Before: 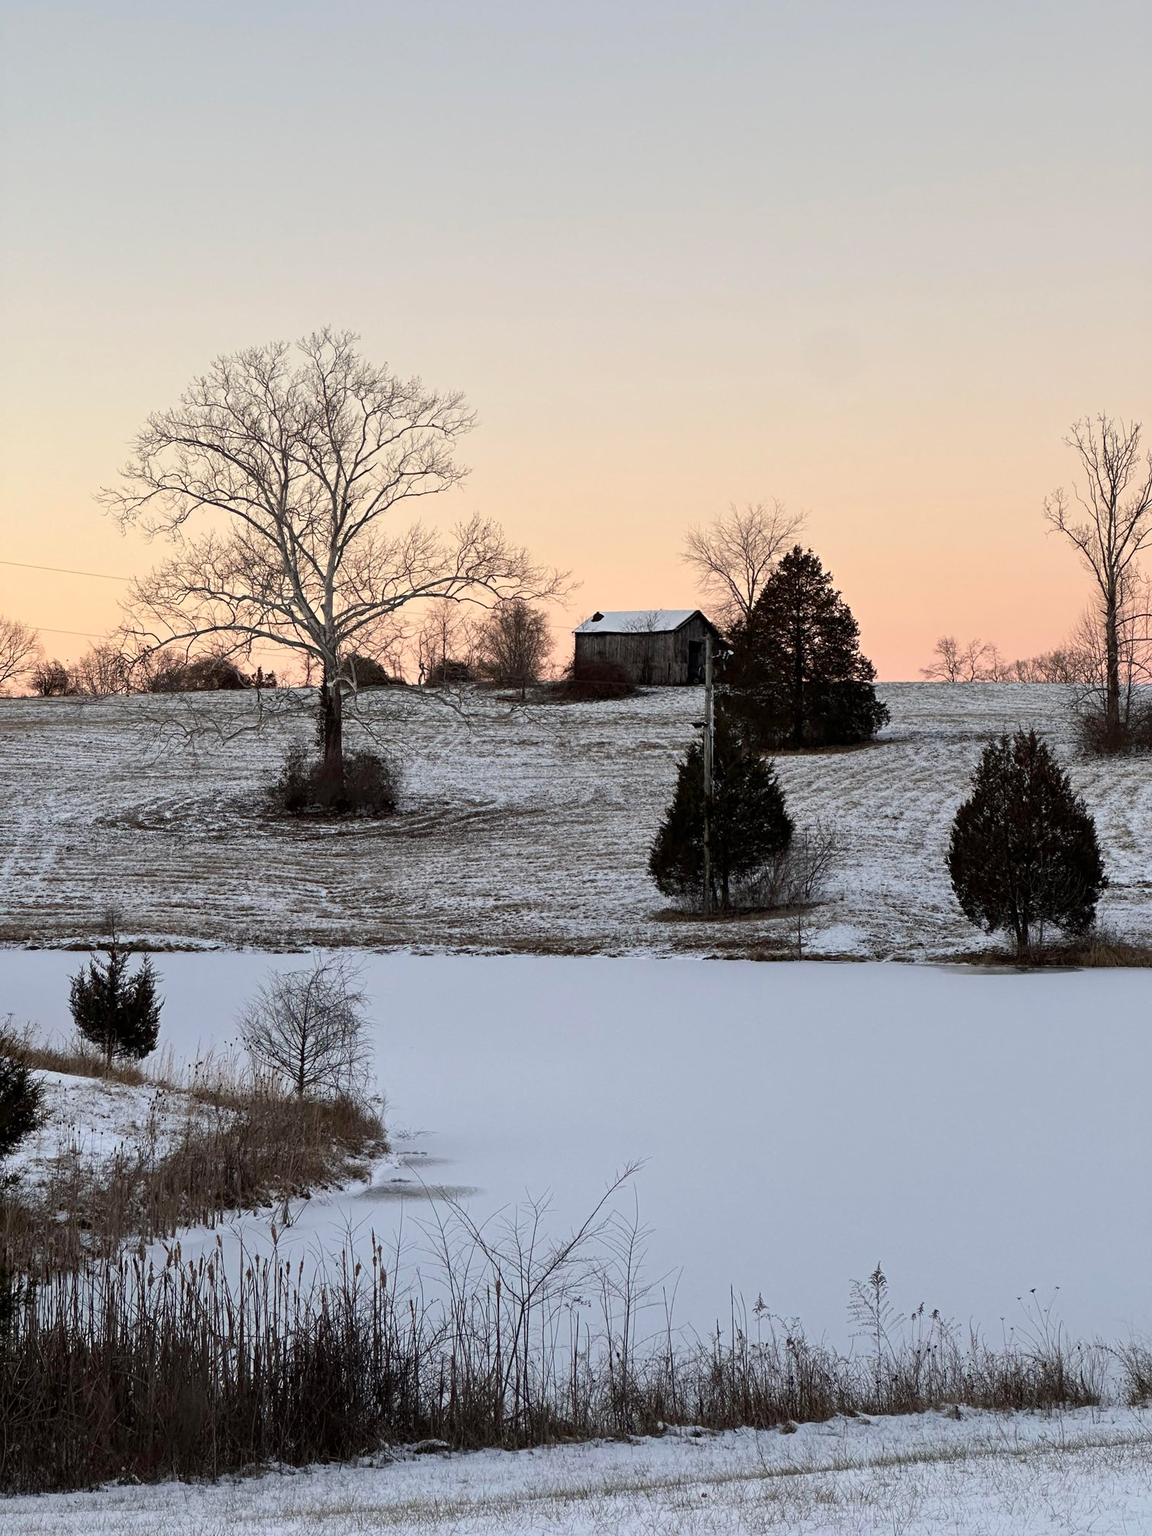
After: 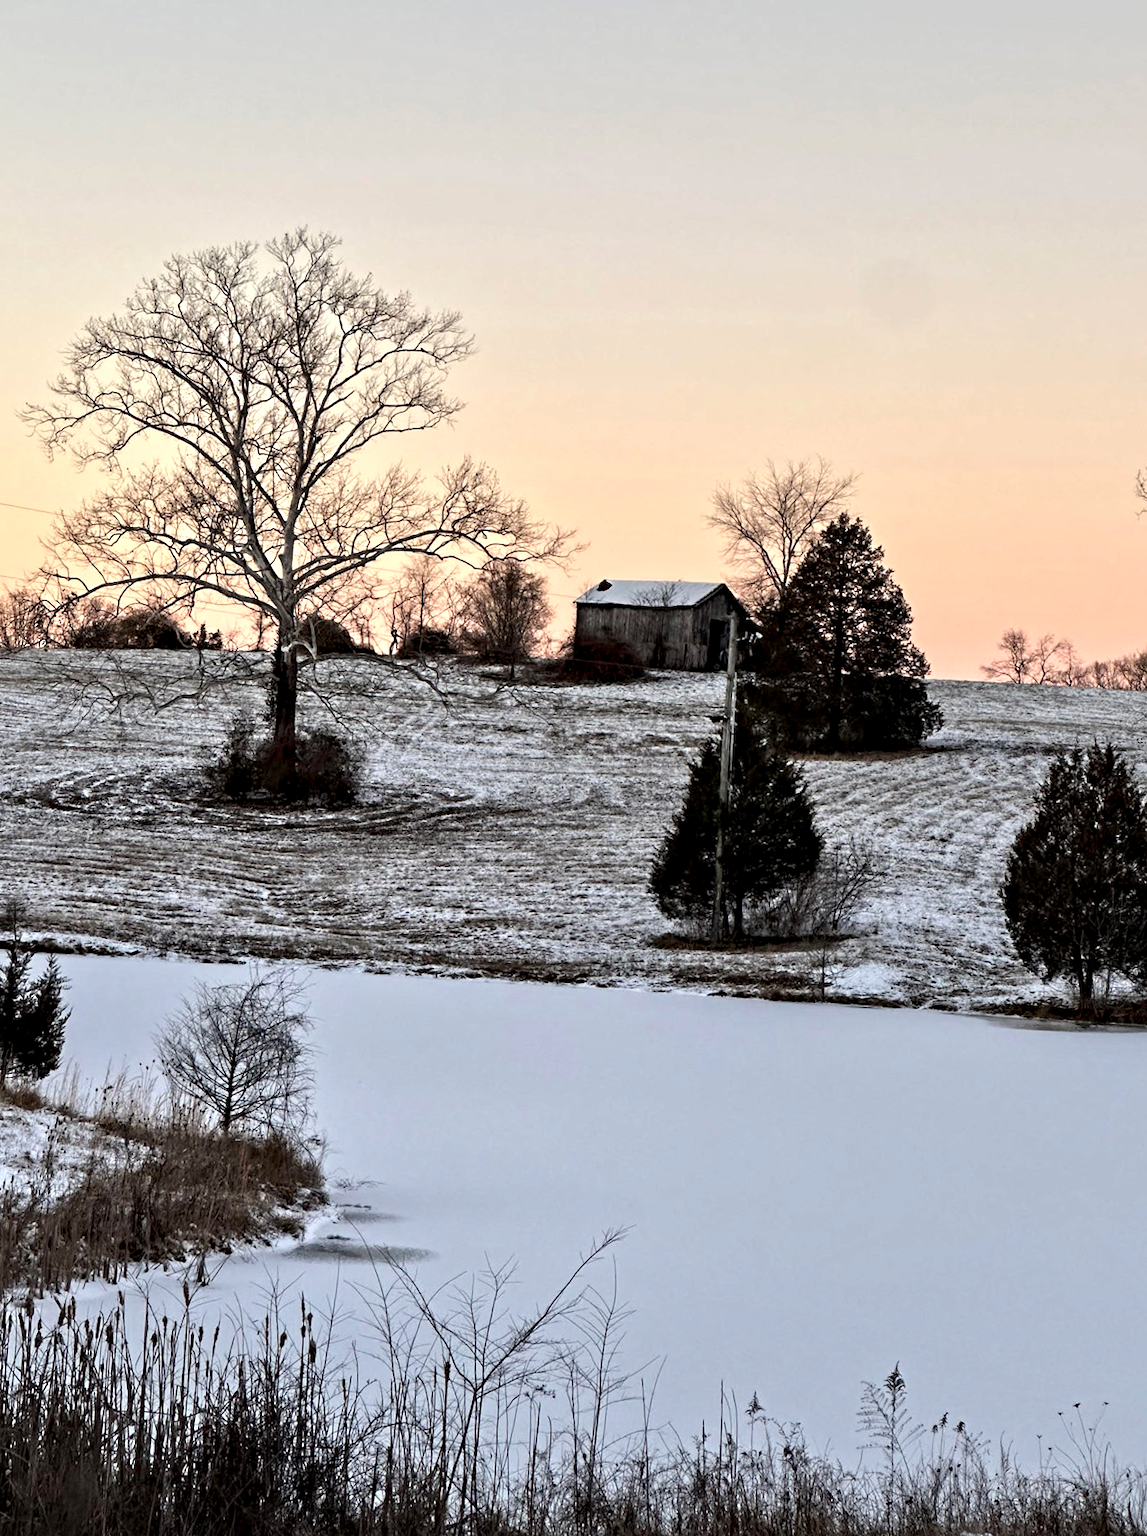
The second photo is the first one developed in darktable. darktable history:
crop and rotate: angle -2.9°, left 5.304%, top 5.181%, right 4.599%, bottom 4.414%
exposure: exposure 0.15 EV, compensate highlight preservation false
levels: mode automatic, levels [0.018, 0.493, 1]
contrast equalizer: octaves 7, y [[0.511, 0.558, 0.631, 0.632, 0.559, 0.512], [0.5 ×6], [0.507, 0.559, 0.627, 0.644, 0.647, 0.647], [0 ×6], [0 ×6]]
